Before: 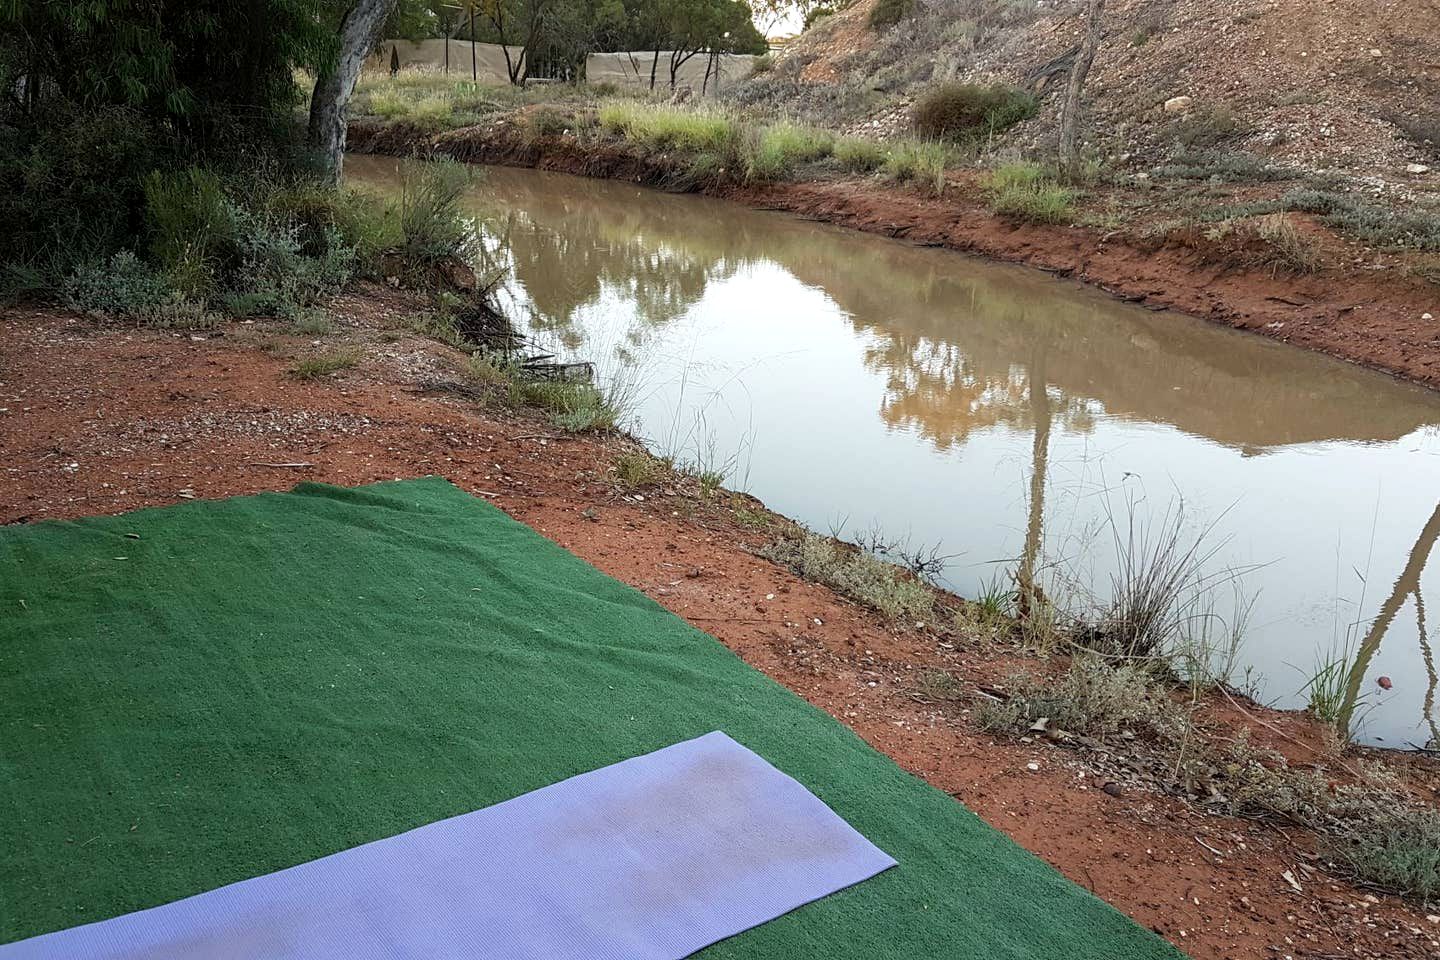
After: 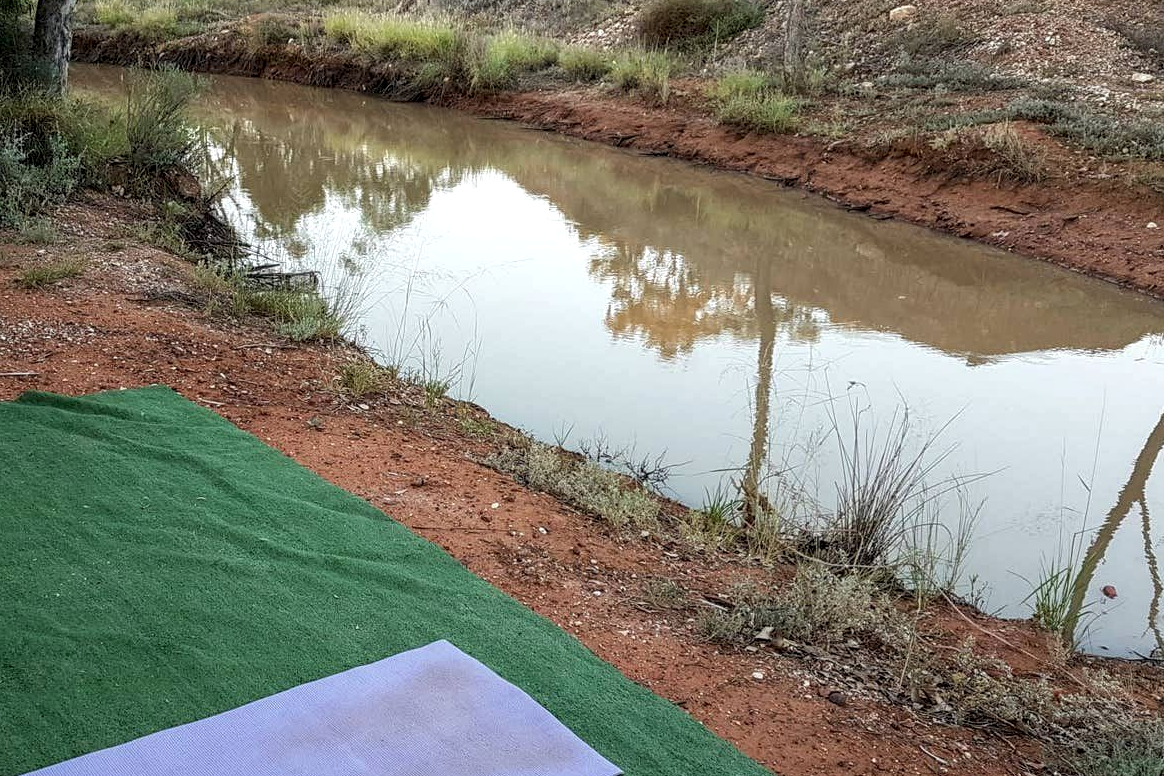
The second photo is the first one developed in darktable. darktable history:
crop: left 19.159%, top 9.58%, bottom 9.58%
local contrast: on, module defaults
